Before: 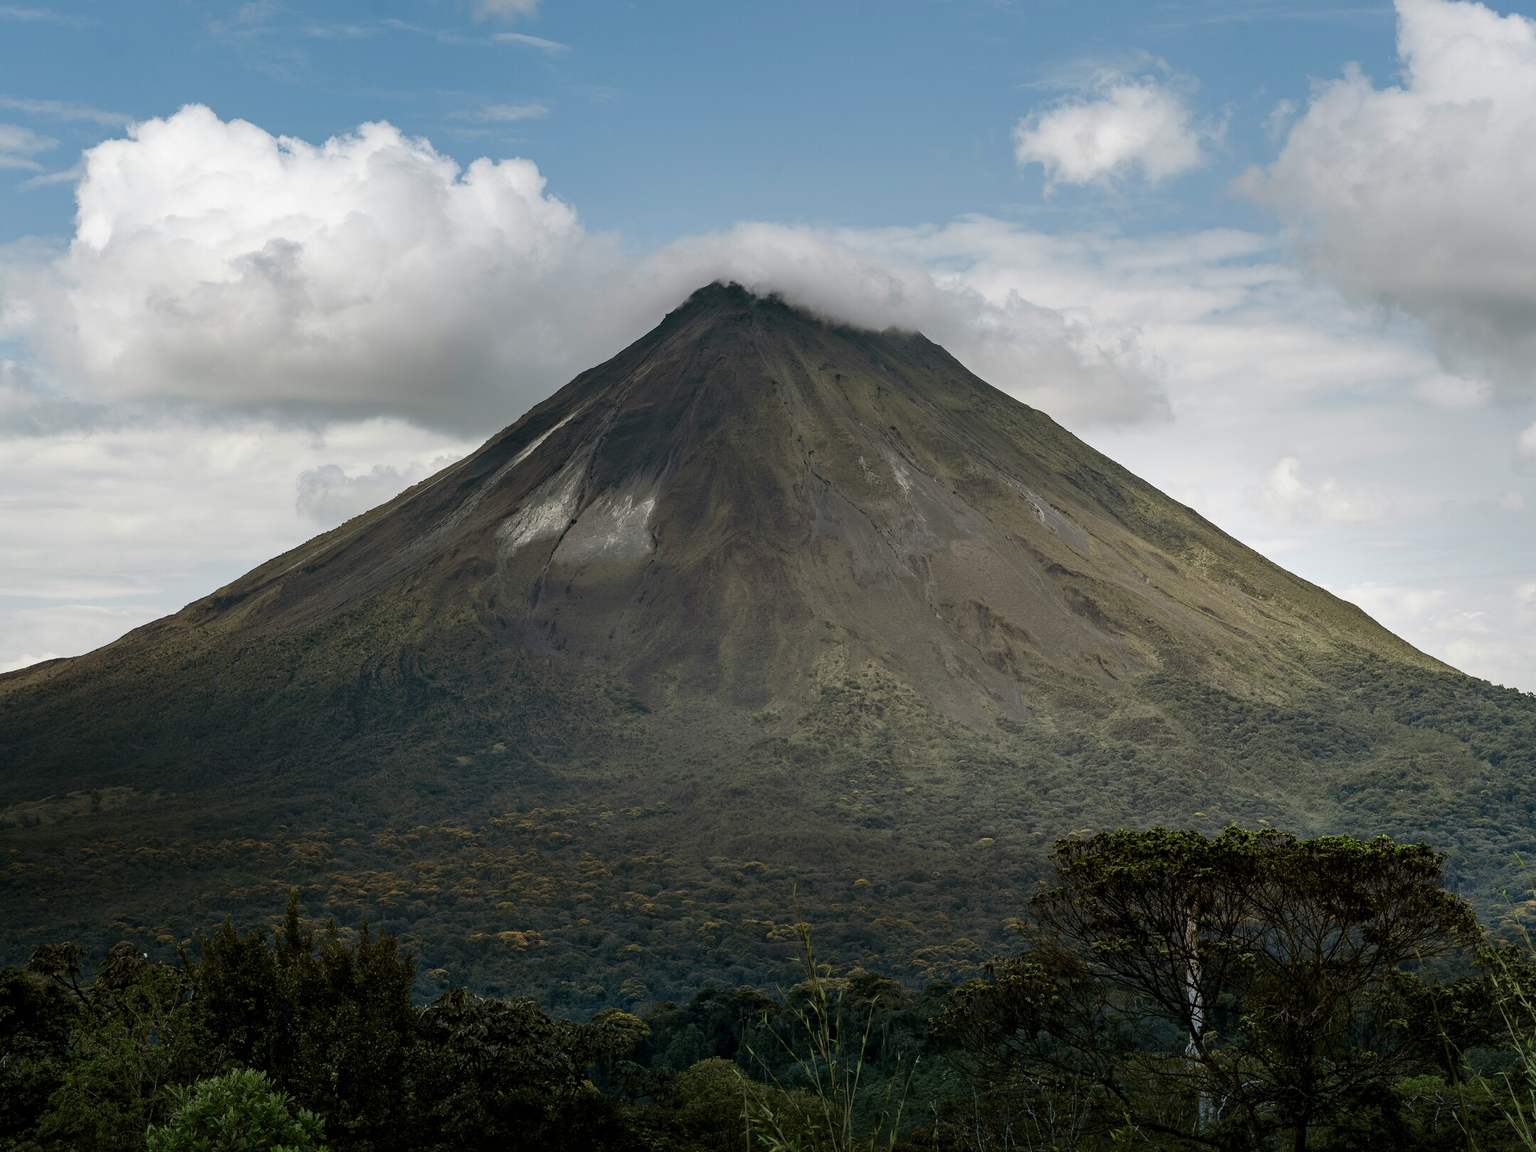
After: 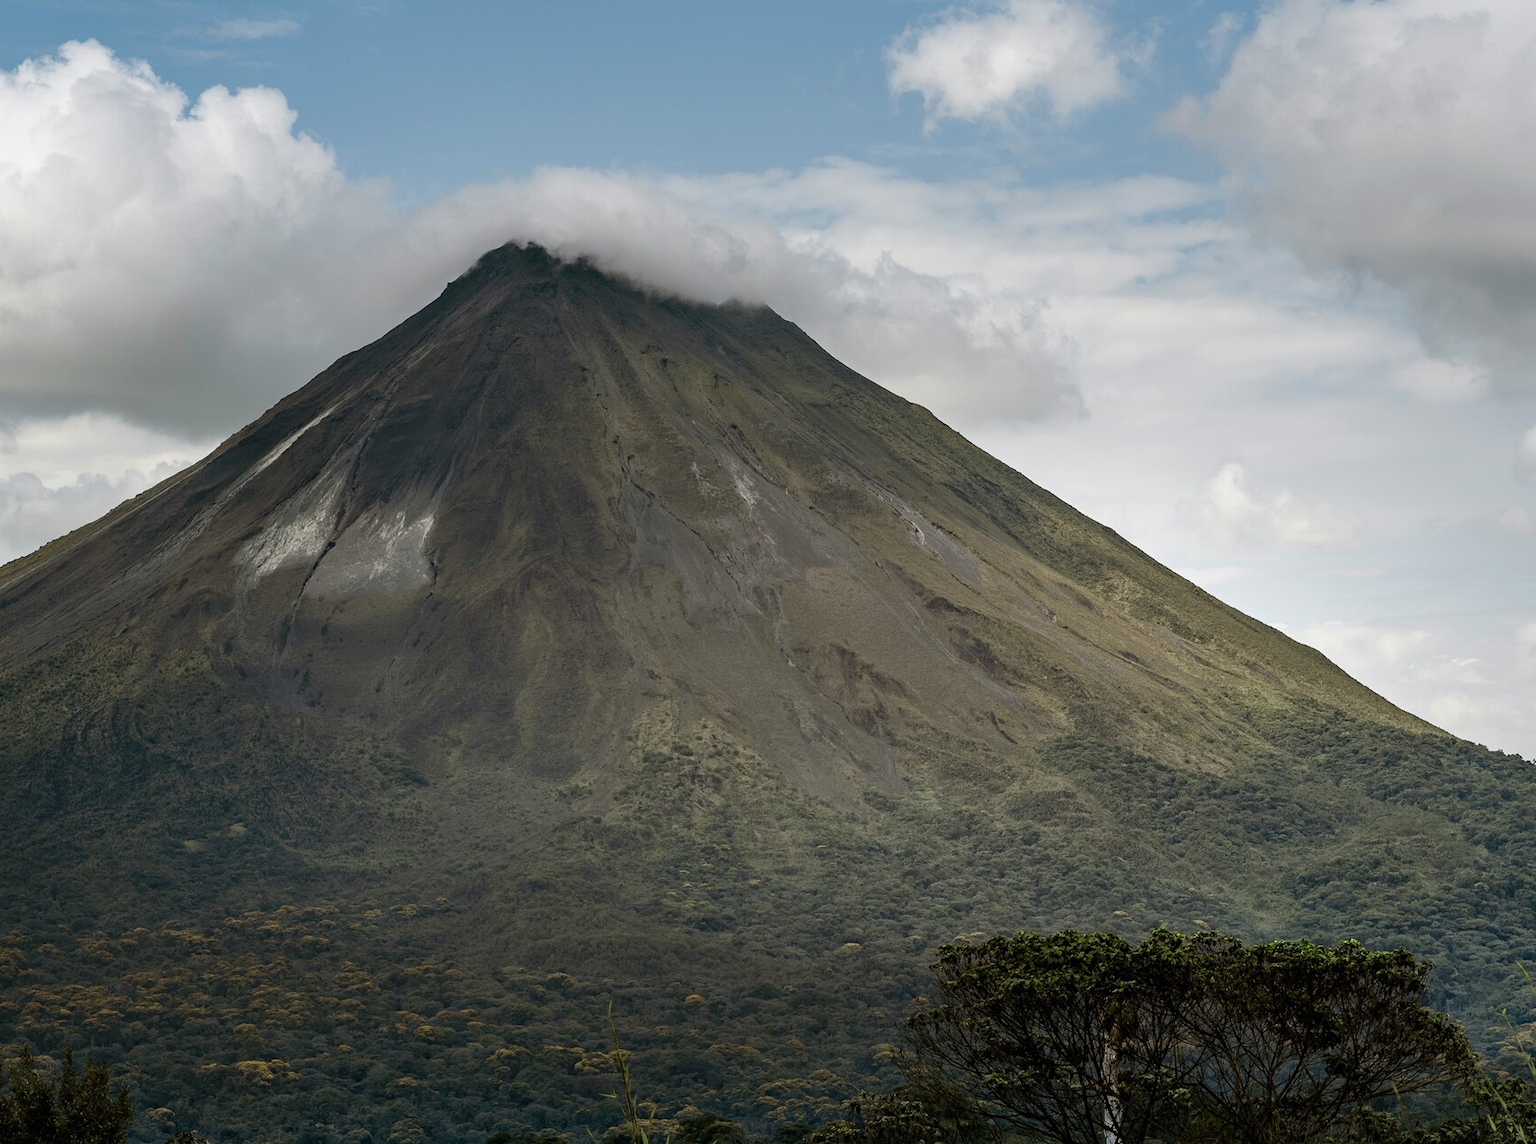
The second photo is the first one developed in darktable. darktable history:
crop and rotate: left 20.258%, top 7.794%, right 0.346%, bottom 13.324%
